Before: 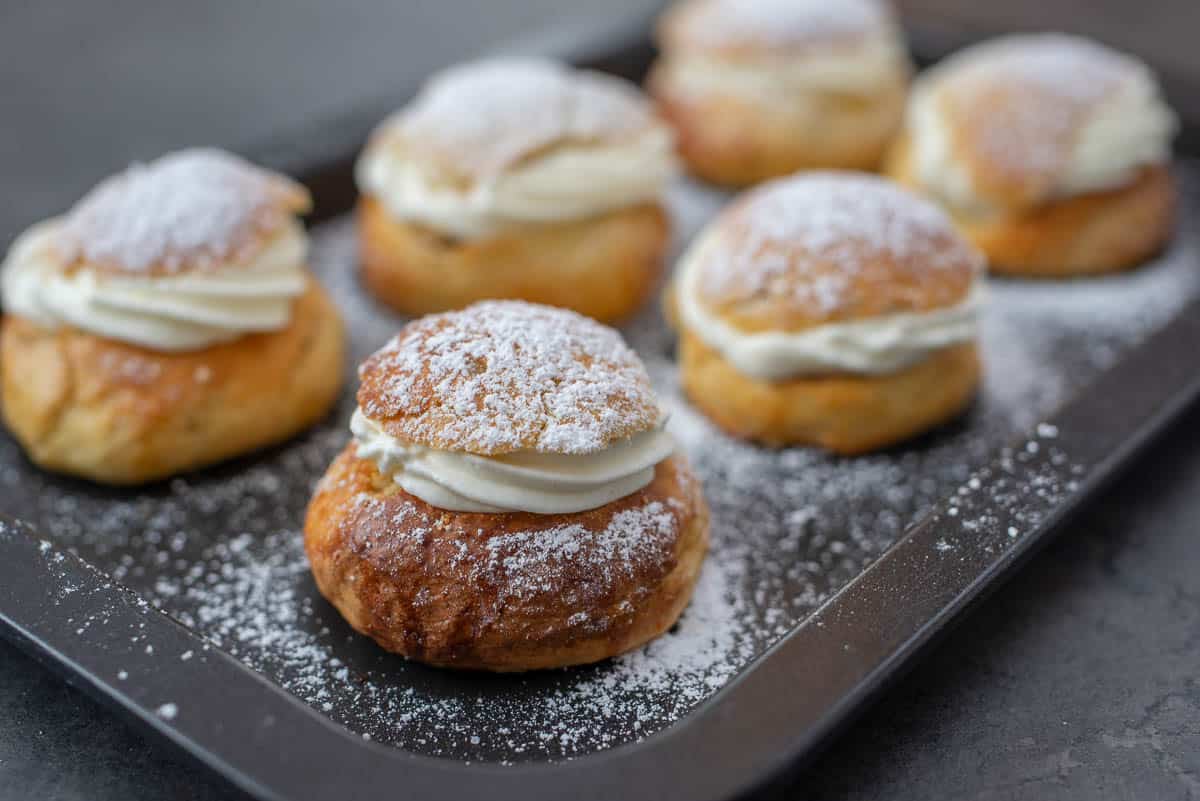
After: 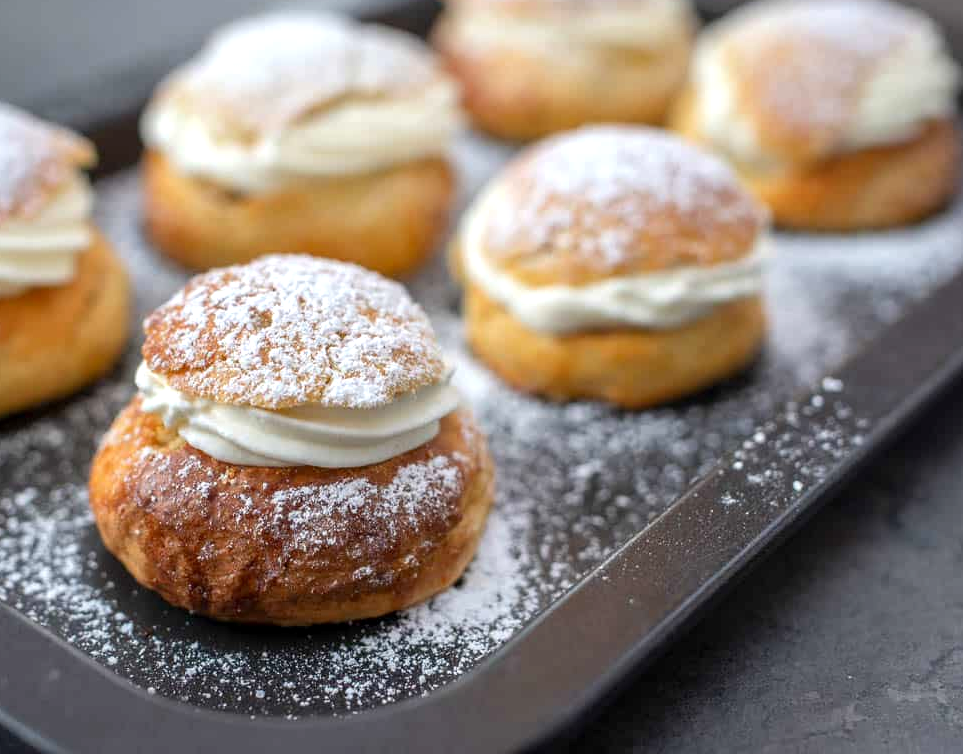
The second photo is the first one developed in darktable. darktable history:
crop and rotate: left 17.959%, top 5.771%, right 1.742%
exposure: black level correction 0.001, exposure 0.5 EV, compensate exposure bias true, compensate highlight preservation false
